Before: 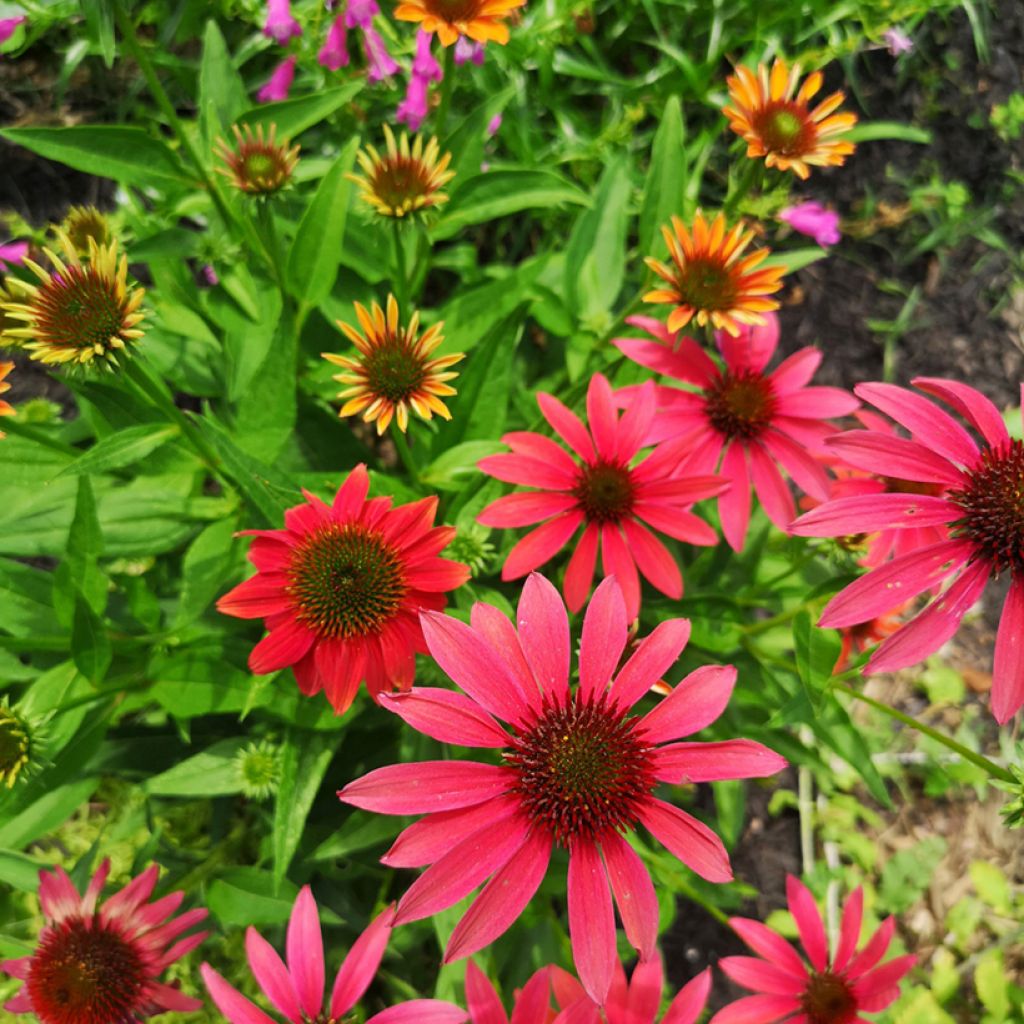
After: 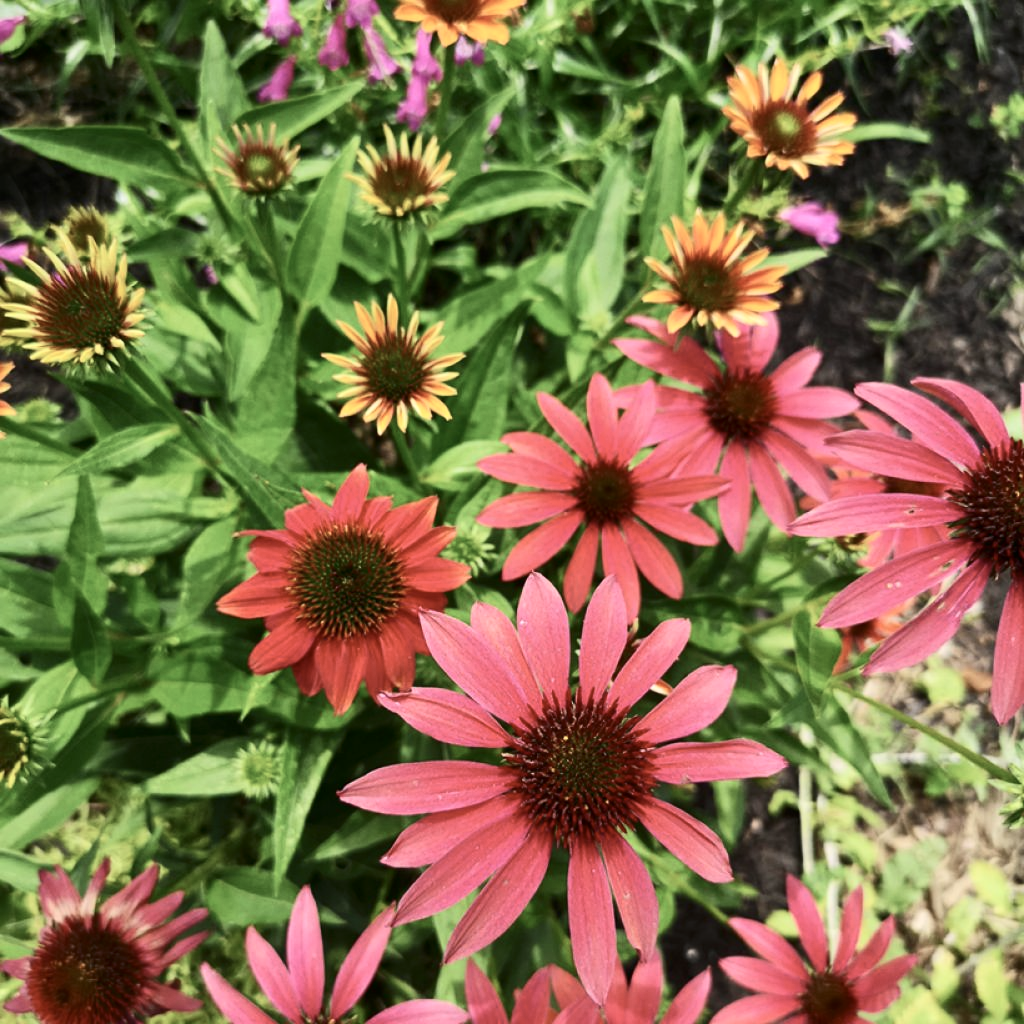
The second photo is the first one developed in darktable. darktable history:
exposure: exposure 0.171 EV, compensate exposure bias true, compensate highlight preservation false
contrast brightness saturation: contrast 0.246, saturation -0.316
